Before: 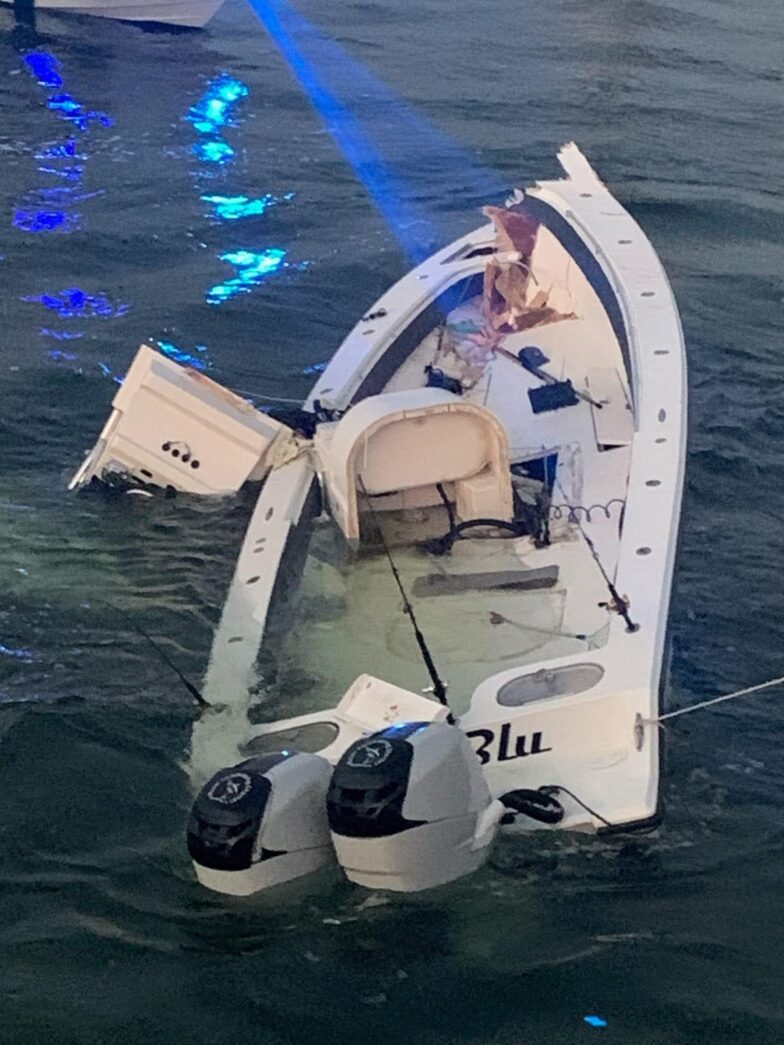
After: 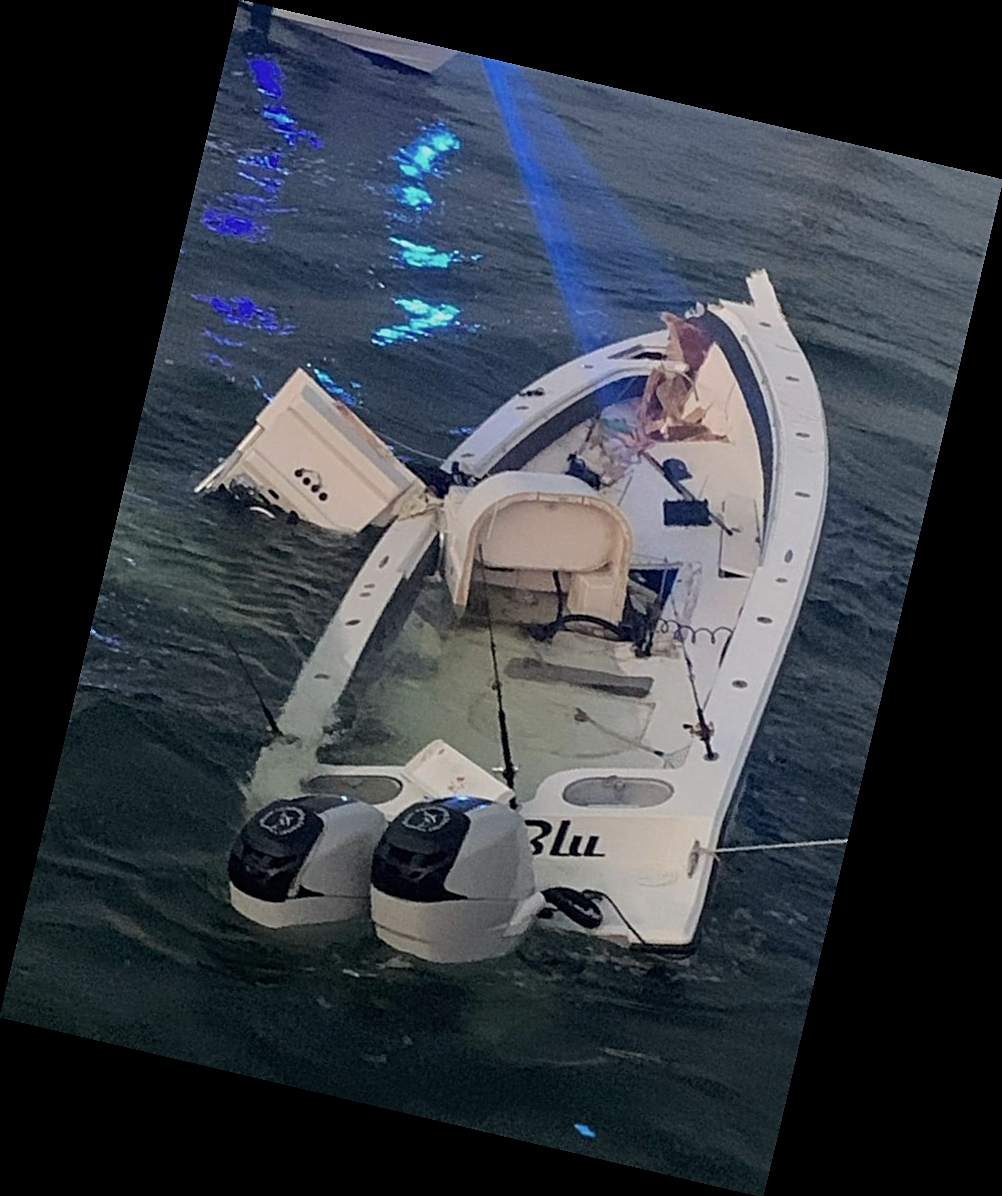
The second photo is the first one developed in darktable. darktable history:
rotate and perspective: rotation 13.27°, automatic cropping off
sharpen: on, module defaults
color contrast: green-magenta contrast 0.84, blue-yellow contrast 0.86
exposure: exposure -0.36 EV, compensate highlight preservation false
